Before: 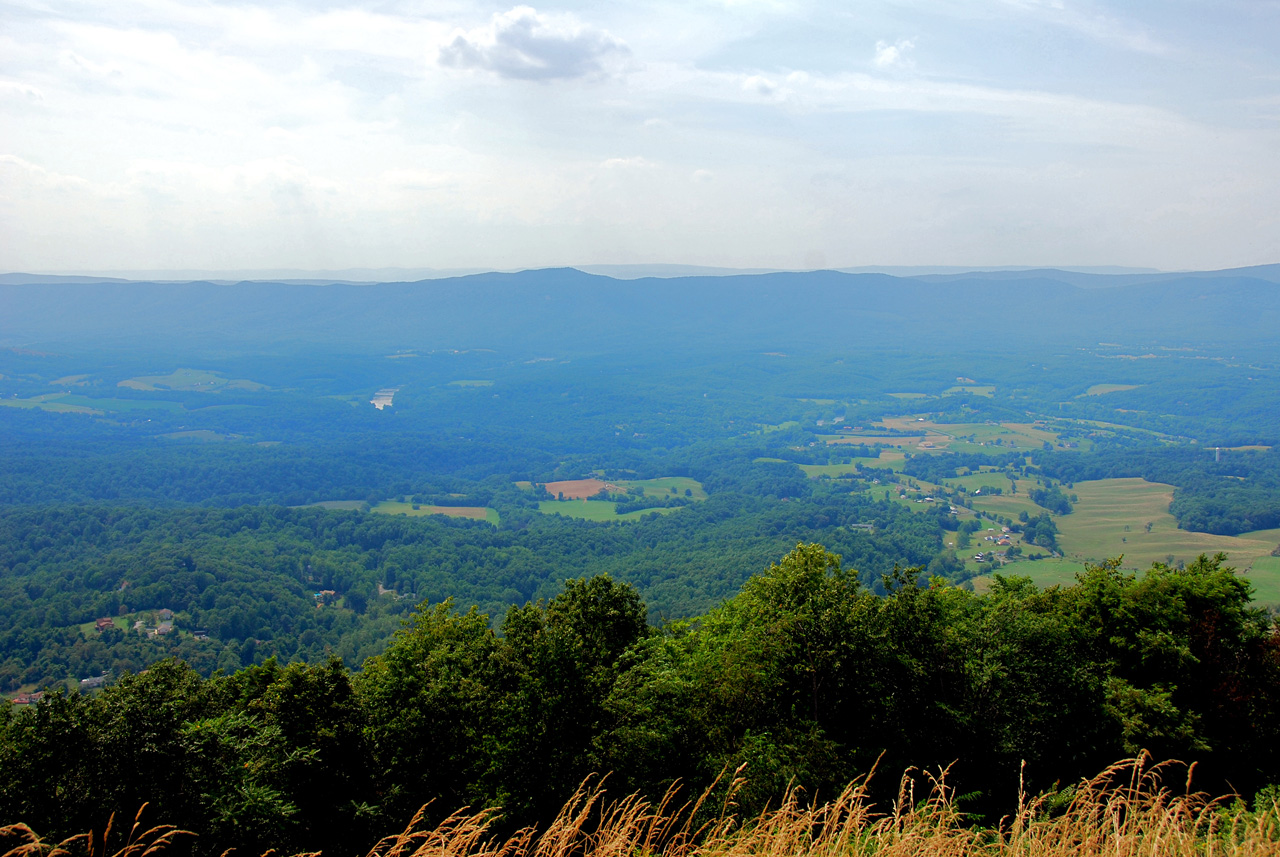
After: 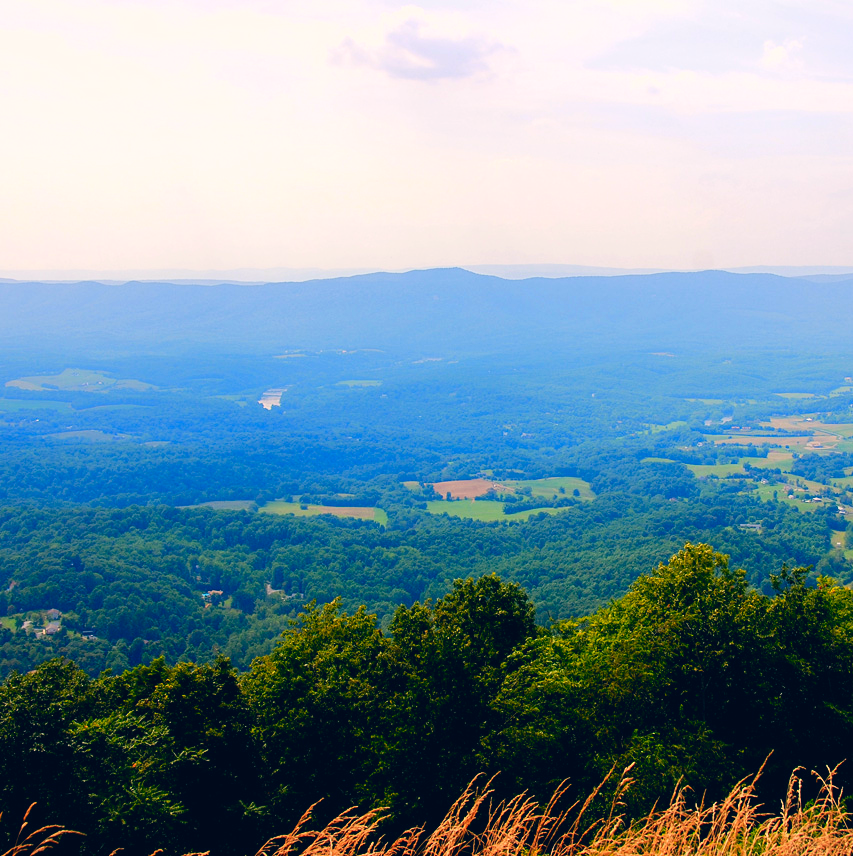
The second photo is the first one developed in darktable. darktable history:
white balance: red 0.983, blue 1.036
contrast brightness saturation: contrast 0.23, brightness 0.1, saturation 0.29
color correction: highlights a* 10.32, highlights b* 14.66, shadows a* -9.59, shadows b* -15.02
crop and rotate: left 8.786%, right 24.548%
color zones: curves: ch1 [(0, 0.455) (0.063, 0.455) (0.286, 0.495) (0.429, 0.5) (0.571, 0.5) (0.714, 0.5) (0.857, 0.5) (1, 0.455)]; ch2 [(0, 0.532) (0.063, 0.521) (0.233, 0.447) (0.429, 0.489) (0.571, 0.5) (0.714, 0.5) (0.857, 0.5) (1, 0.532)]
